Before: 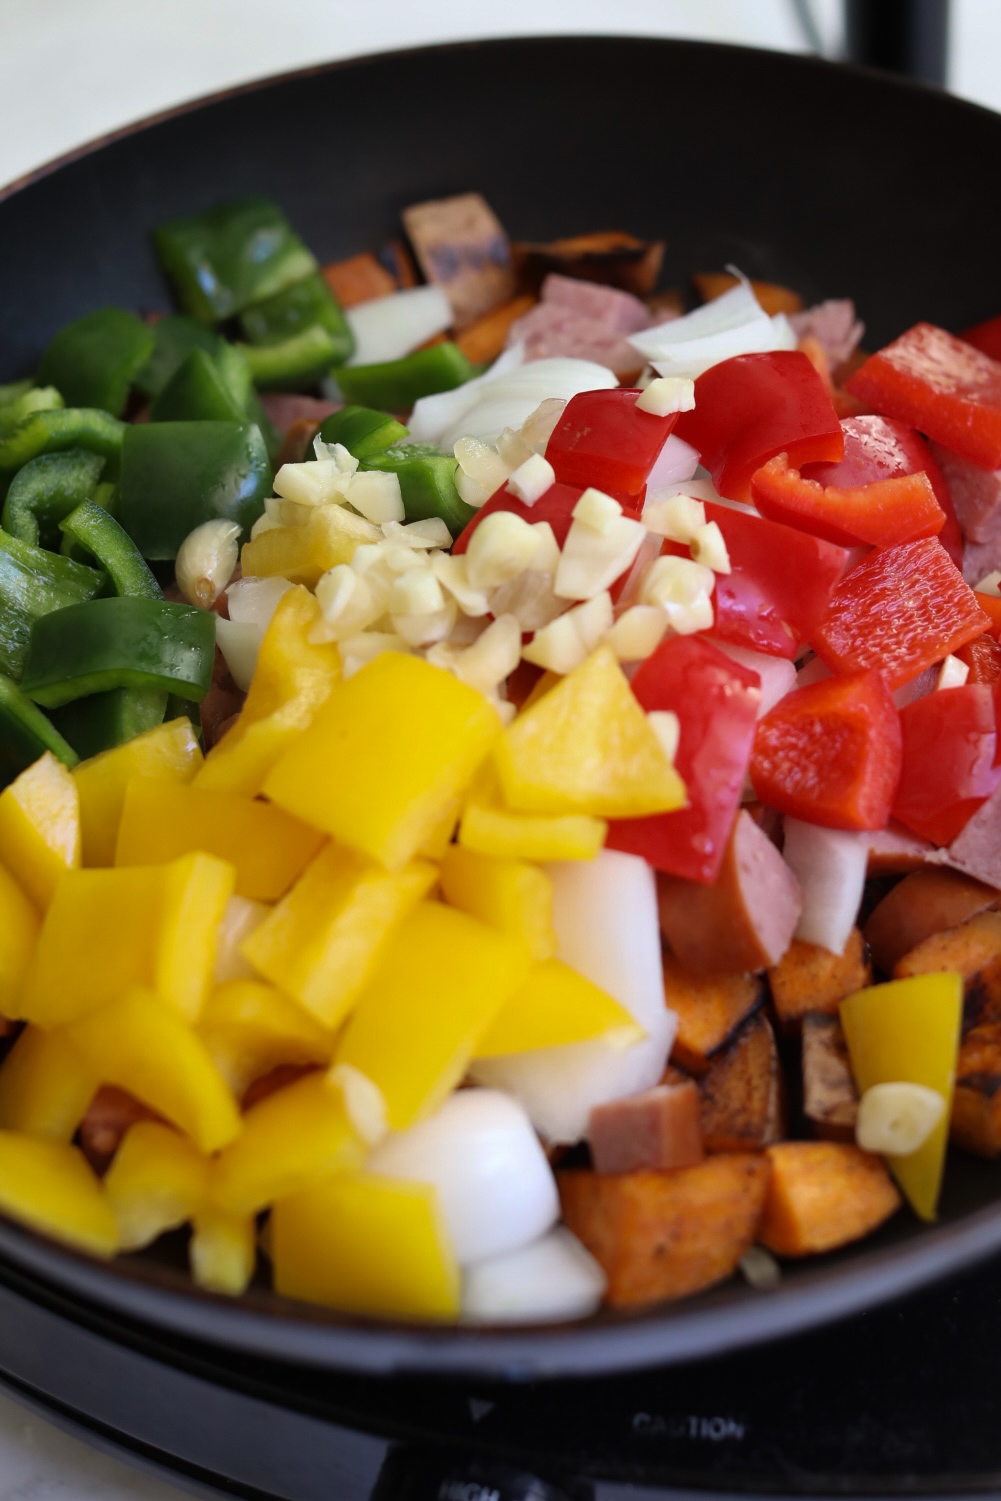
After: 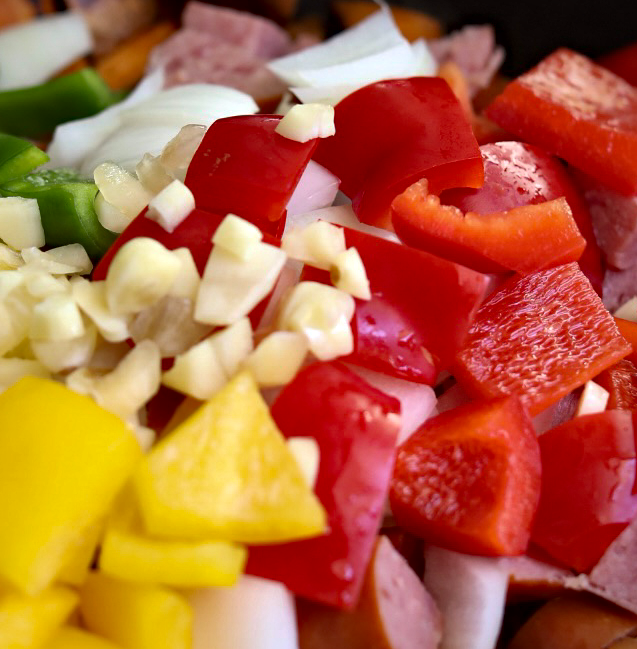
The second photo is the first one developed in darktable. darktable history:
haze removal: strength 0.29, distance 0.25, compatibility mode true, adaptive false
crop: left 36.005%, top 18.293%, right 0.31%, bottom 38.444%
local contrast: mode bilateral grid, contrast 25, coarseness 60, detail 151%, midtone range 0.2
